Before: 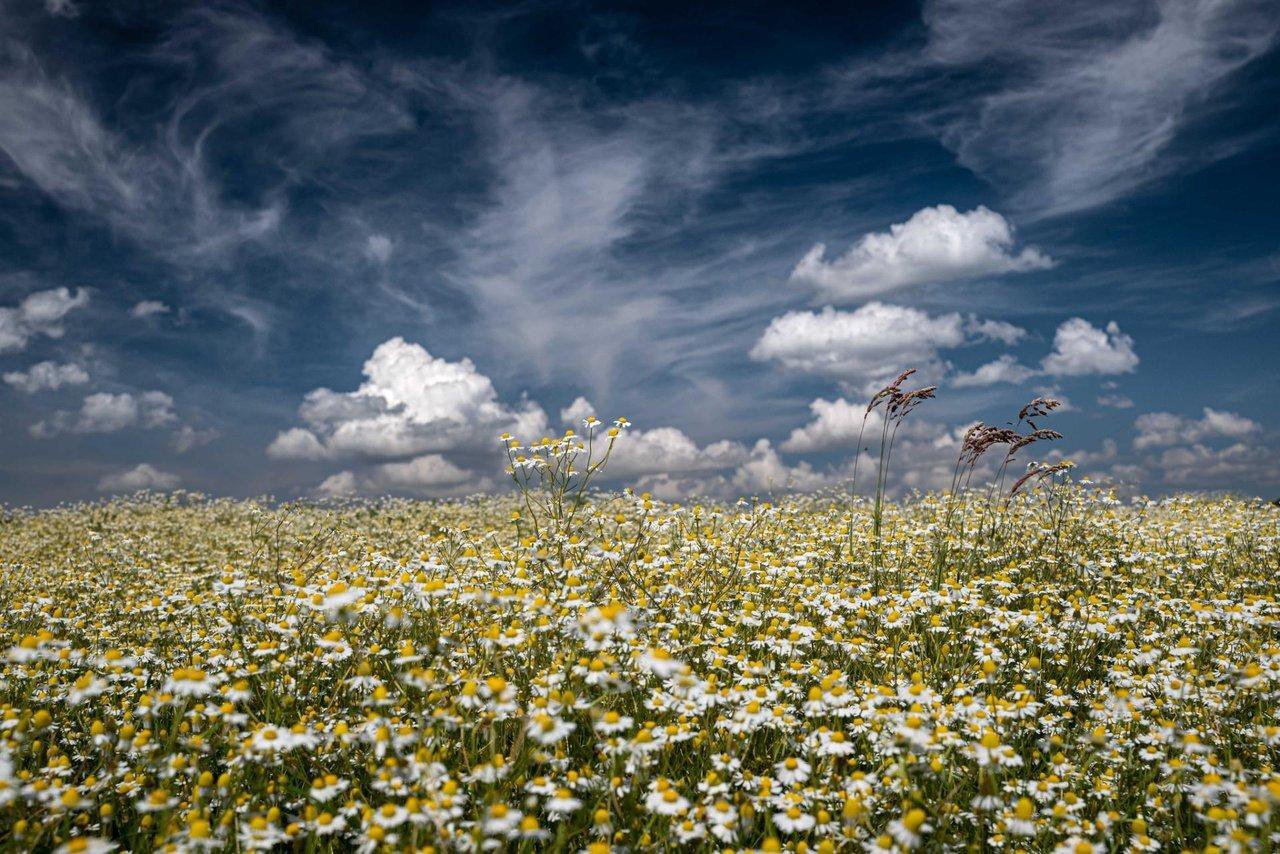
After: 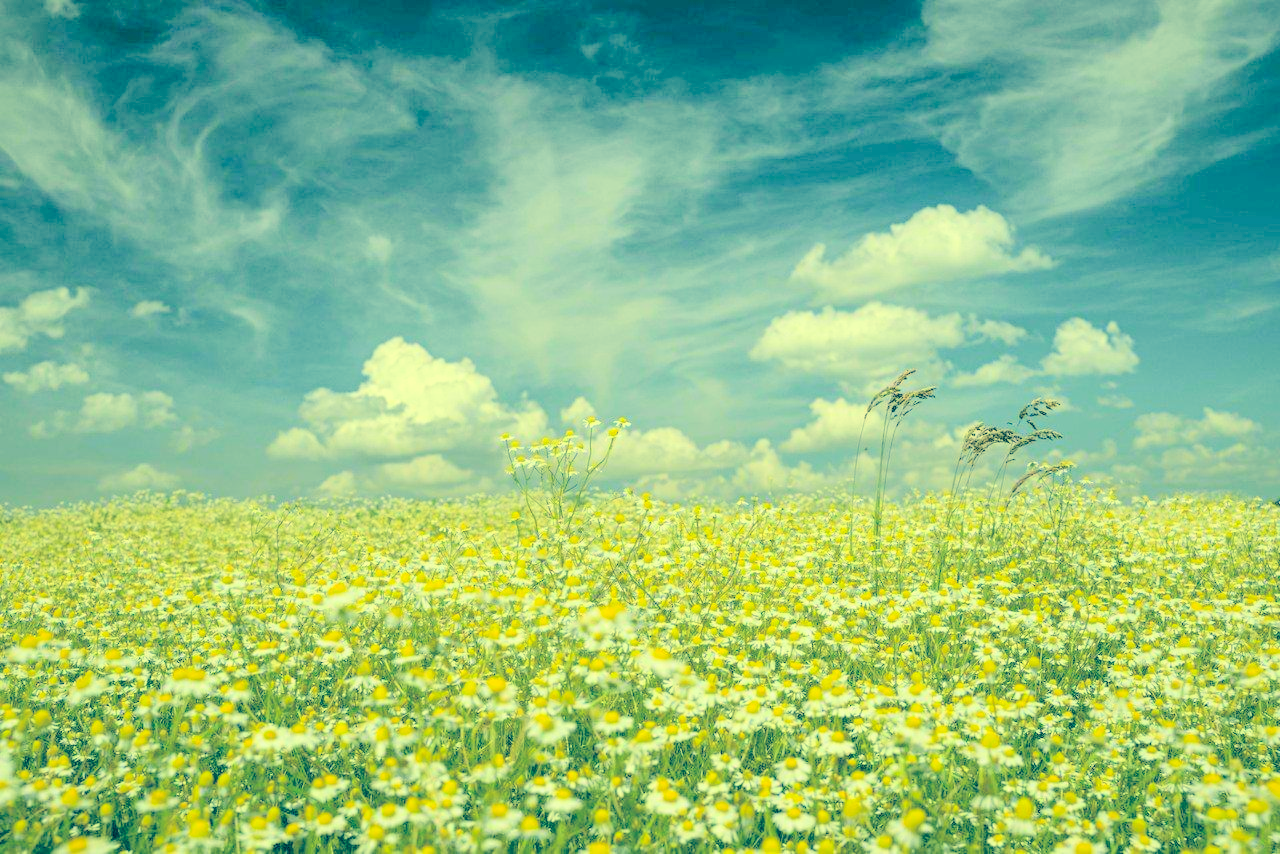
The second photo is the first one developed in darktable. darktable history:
color correction: highlights a* -15.12, highlights b* 39.72, shadows a* -39.35, shadows b* -26.11
contrast brightness saturation: brightness 0.998
